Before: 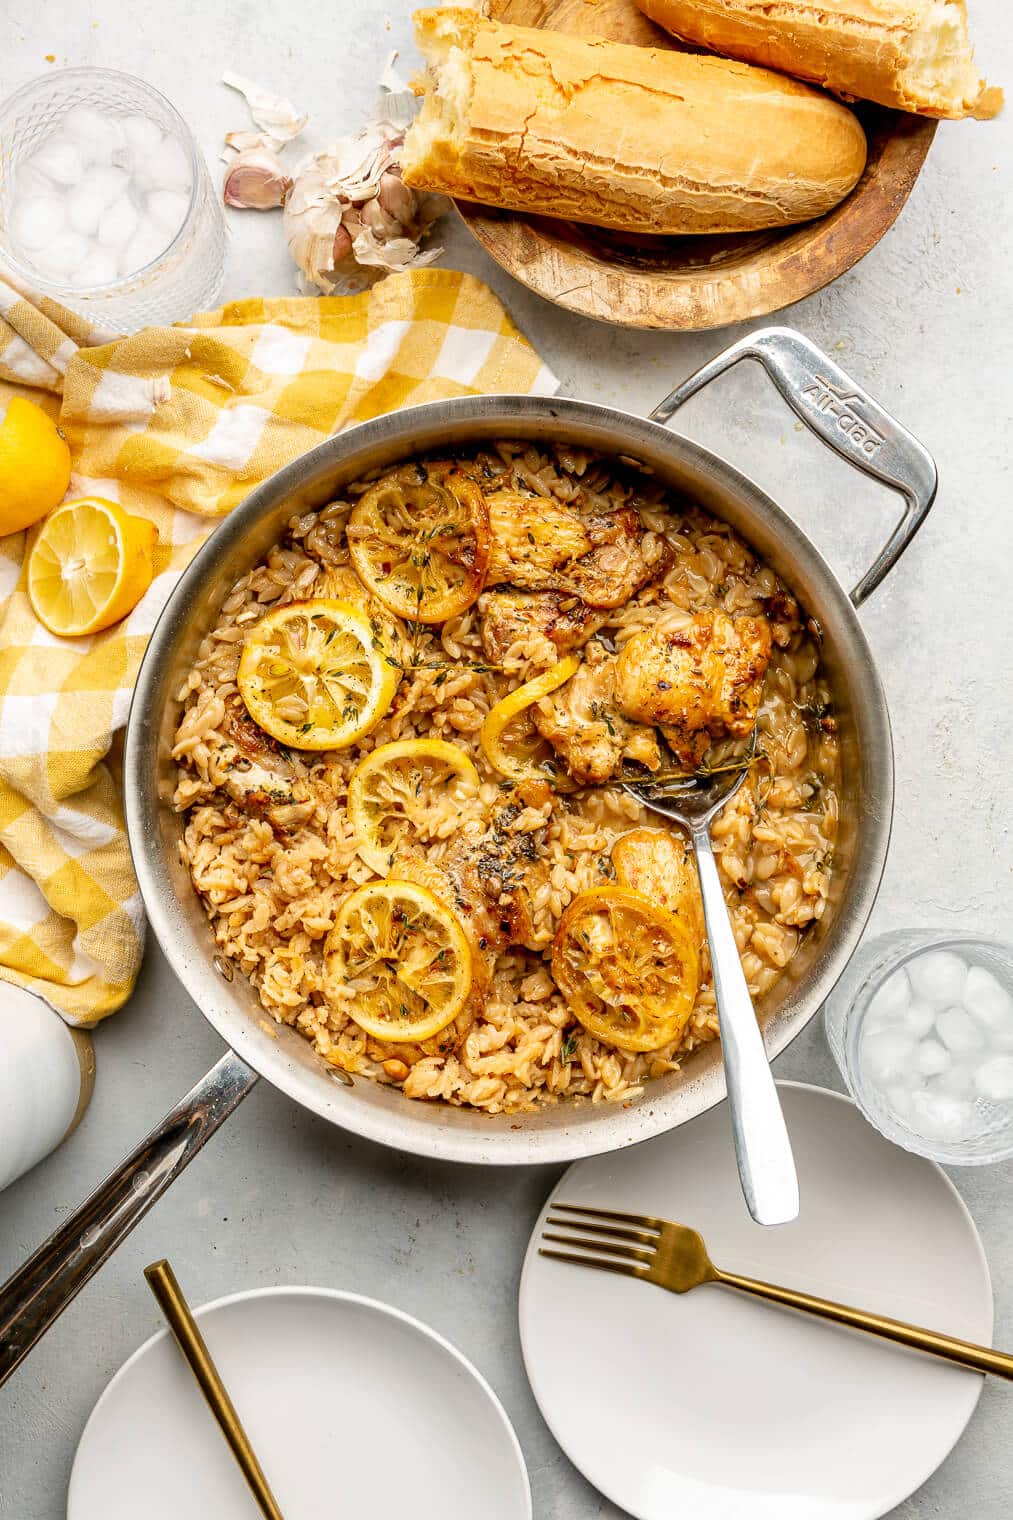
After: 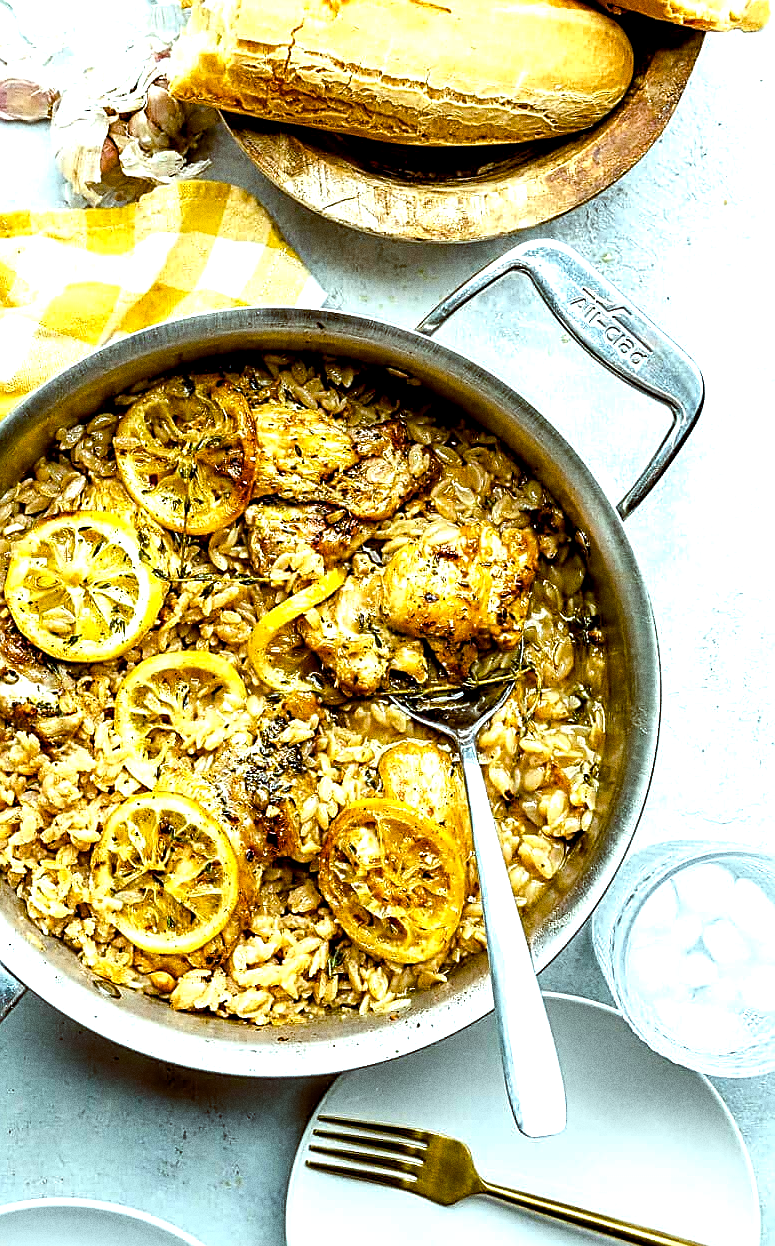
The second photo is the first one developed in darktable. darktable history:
sharpen: amount 0.75
grain: coarseness 0.09 ISO, strength 40%
color balance rgb: shadows lift › luminance -7.7%, shadows lift › chroma 2.13%, shadows lift › hue 200.79°, power › luminance -7.77%, power › chroma 2.27%, power › hue 220.69°, highlights gain › luminance 15.15%, highlights gain › chroma 4%, highlights gain › hue 209.35°, global offset › luminance -0.21%, global offset › chroma 0.27%, perceptual saturation grading › global saturation 24.42%, perceptual saturation grading › highlights -24.42%, perceptual saturation grading › mid-tones 24.42%, perceptual saturation grading › shadows 40%, perceptual brilliance grading › global brilliance -5%, perceptual brilliance grading › highlights 24.42%, perceptual brilliance grading › mid-tones 7%, perceptual brilliance grading › shadows -5%
crop: left 23.095%, top 5.827%, bottom 11.854%
